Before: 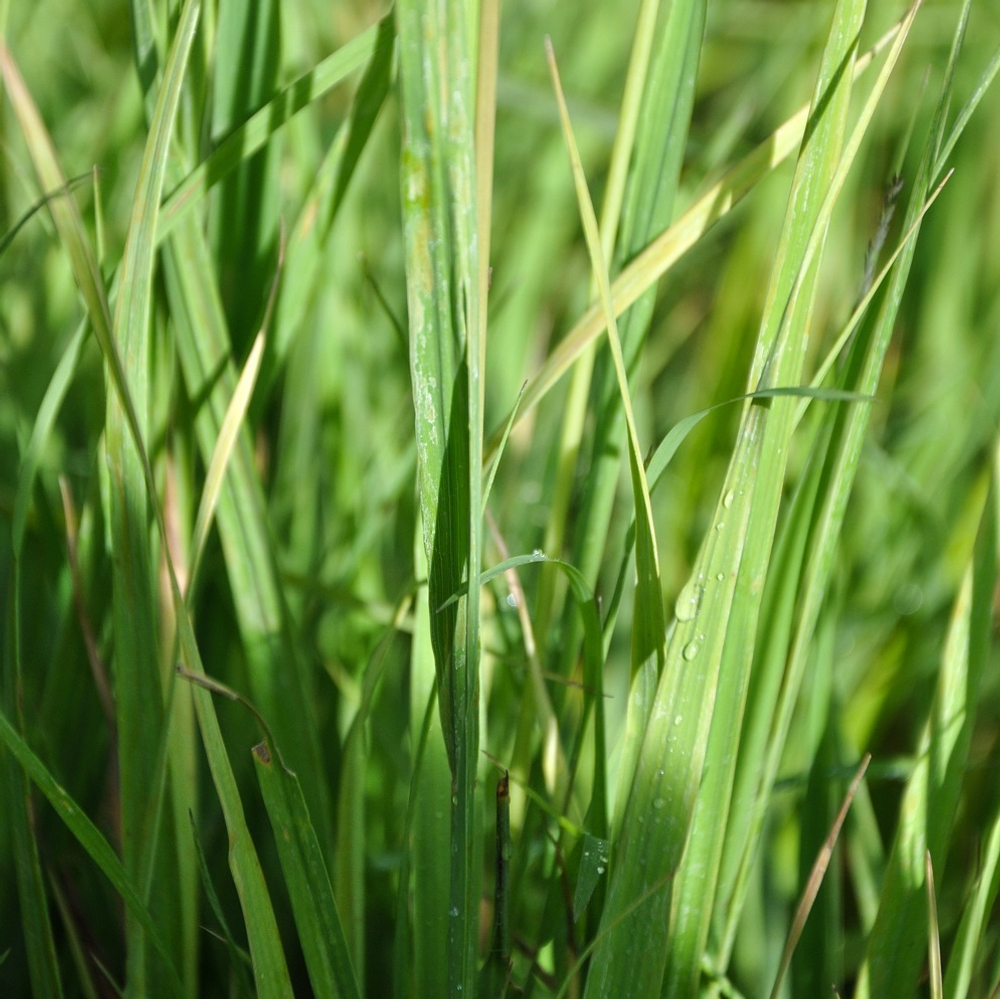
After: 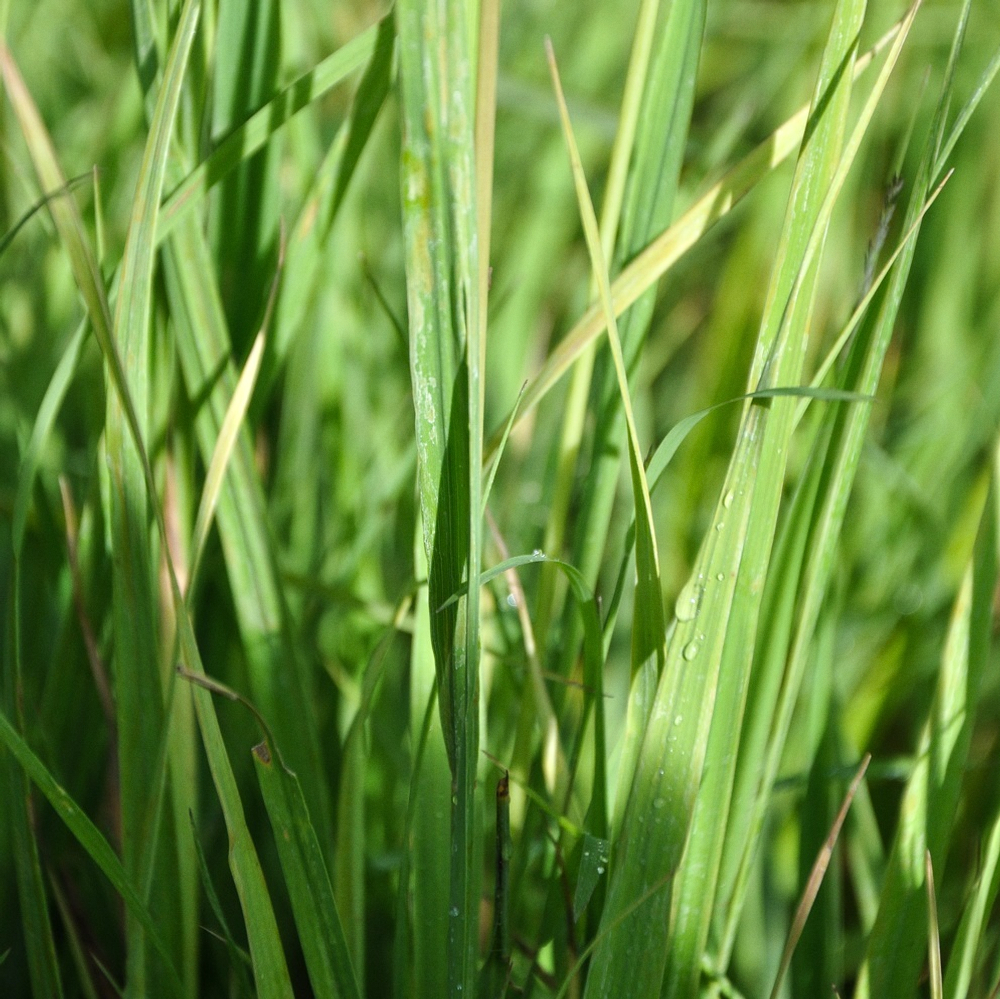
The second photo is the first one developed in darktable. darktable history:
color zones: curves: ch0 [(0.068, 0.464) (0.25, 0.5) (0.48, 0.508) (0.75, 0.536) (0.886, 0.476) (0.967, 0.456)]; ch1 [(0.066, 0.456) (0.25, 0.5) (0.616, 0.508) (0.746, 0.56) (0.934, 0.444)]
grain: coarseness 14.57 ISO, strength 8.8%
